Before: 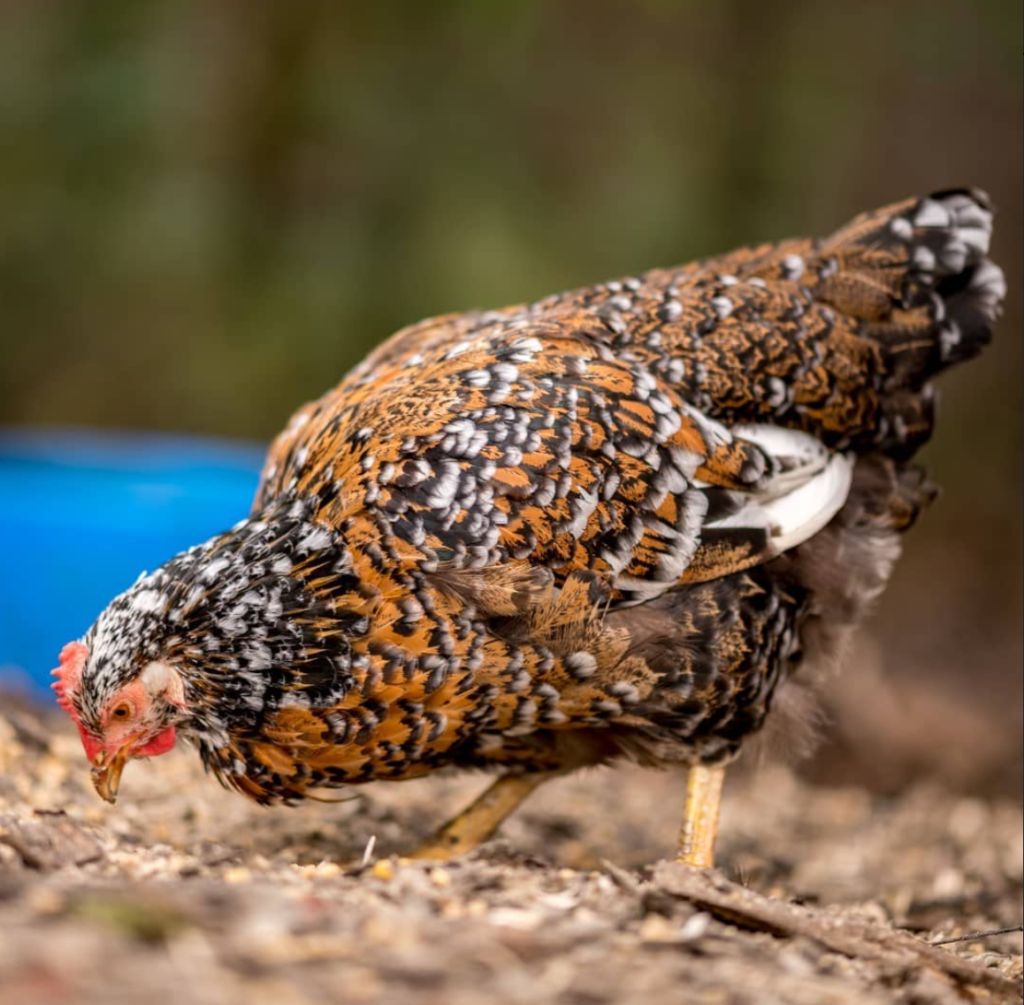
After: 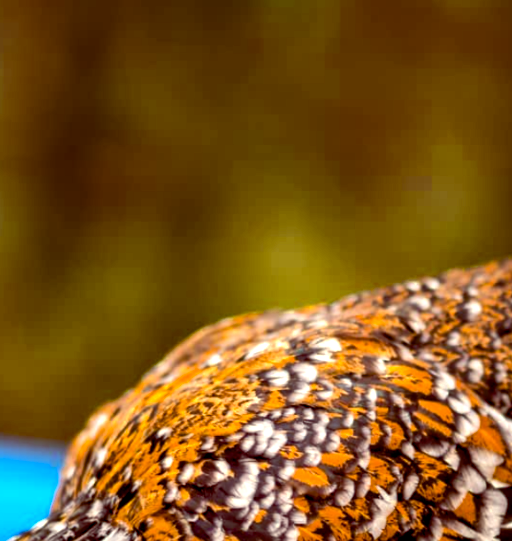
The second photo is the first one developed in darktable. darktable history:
tone equalizer: -8 EV -0.434 EV, -7 EV -0.419 EV, -6 EV -0.359 EV, -5 EV -0.221 EV, -3 EV 0.188 EV, -2 EV 0.311 EV, -1 EV 0.38 EV, +0 EV 0.443 EV, edges refinement/feathering 500, mask exposure compensation -1.57 EV, preserve details no
crop: left 19.712%, right 30.236%, bottom 46.15%
color zones: curves: ch0 [(0, 0.485) (0.178, 0.476) (0.261, 0.623) (0.411, 0.403) (0.708, 0.603) (0.934, 0.412)]; ch1 [(0.003, 0.485) (0.149, 0.496) (0.229, 0.584) (0.326, 0.551) (0.484, 0.262) (0.757, 0.643)]
color balance rgb: shadows lift › chroma 1.009%, shadows lift › hue 29.55°, highlights gain › luminance 6.08%, highlights gain › chroma 2.536%, highlights gain › hue 90.55°, global offset › luminance -0.18%, global offset › chroma 0.27%, perceptual saturation grading › global saturation 36.883%
